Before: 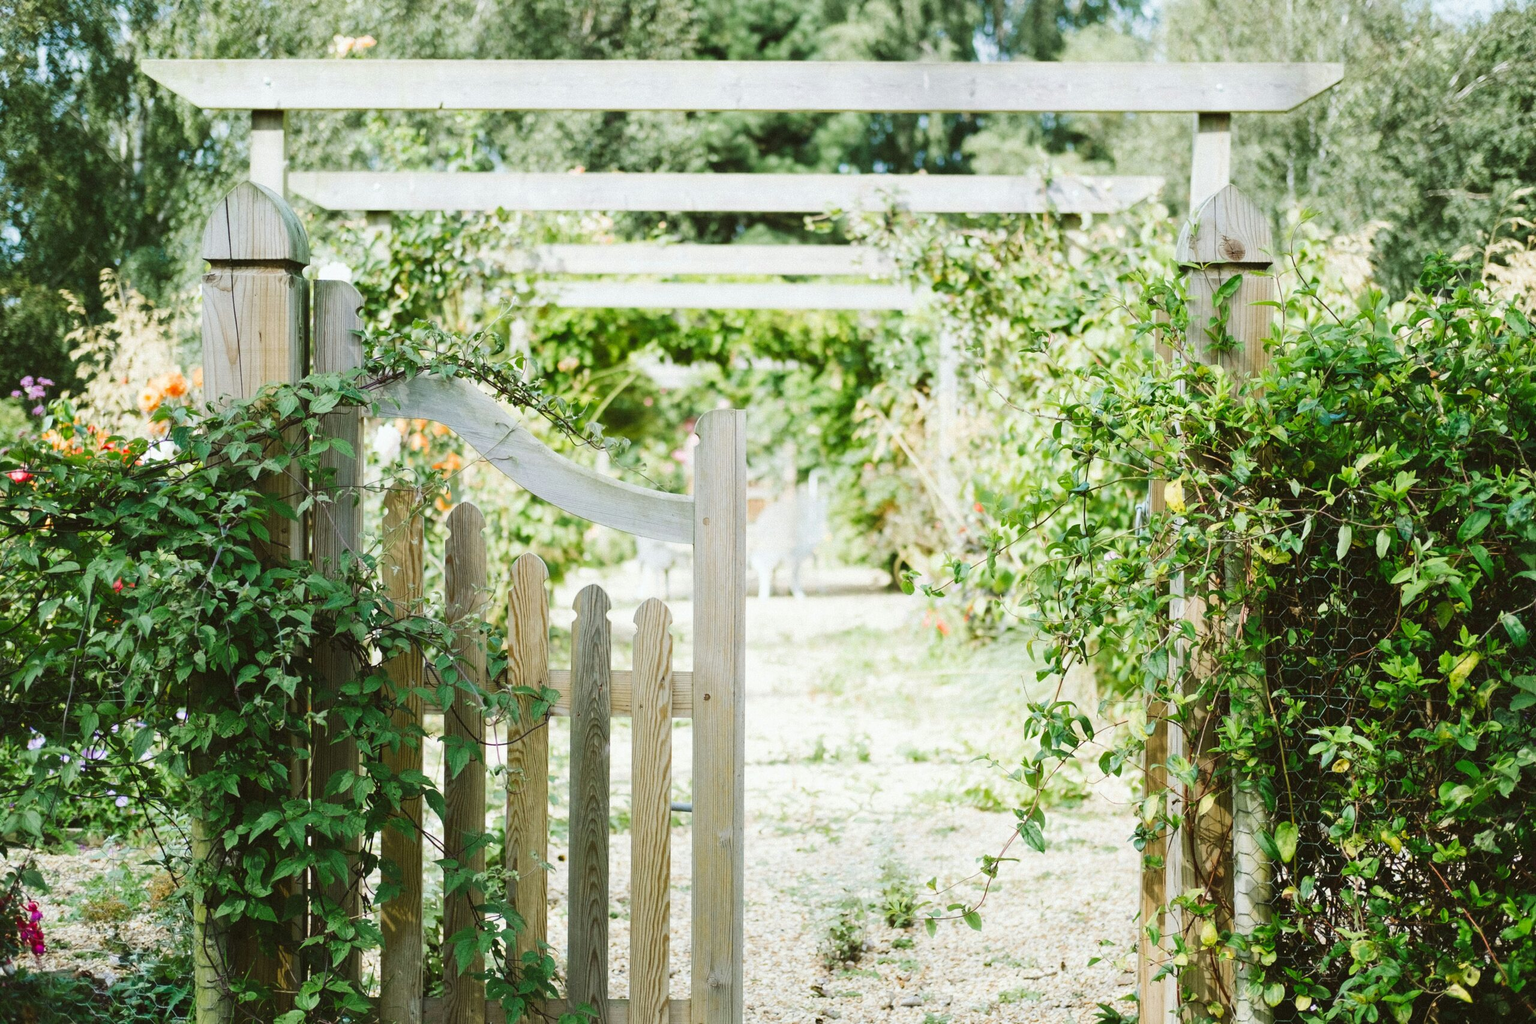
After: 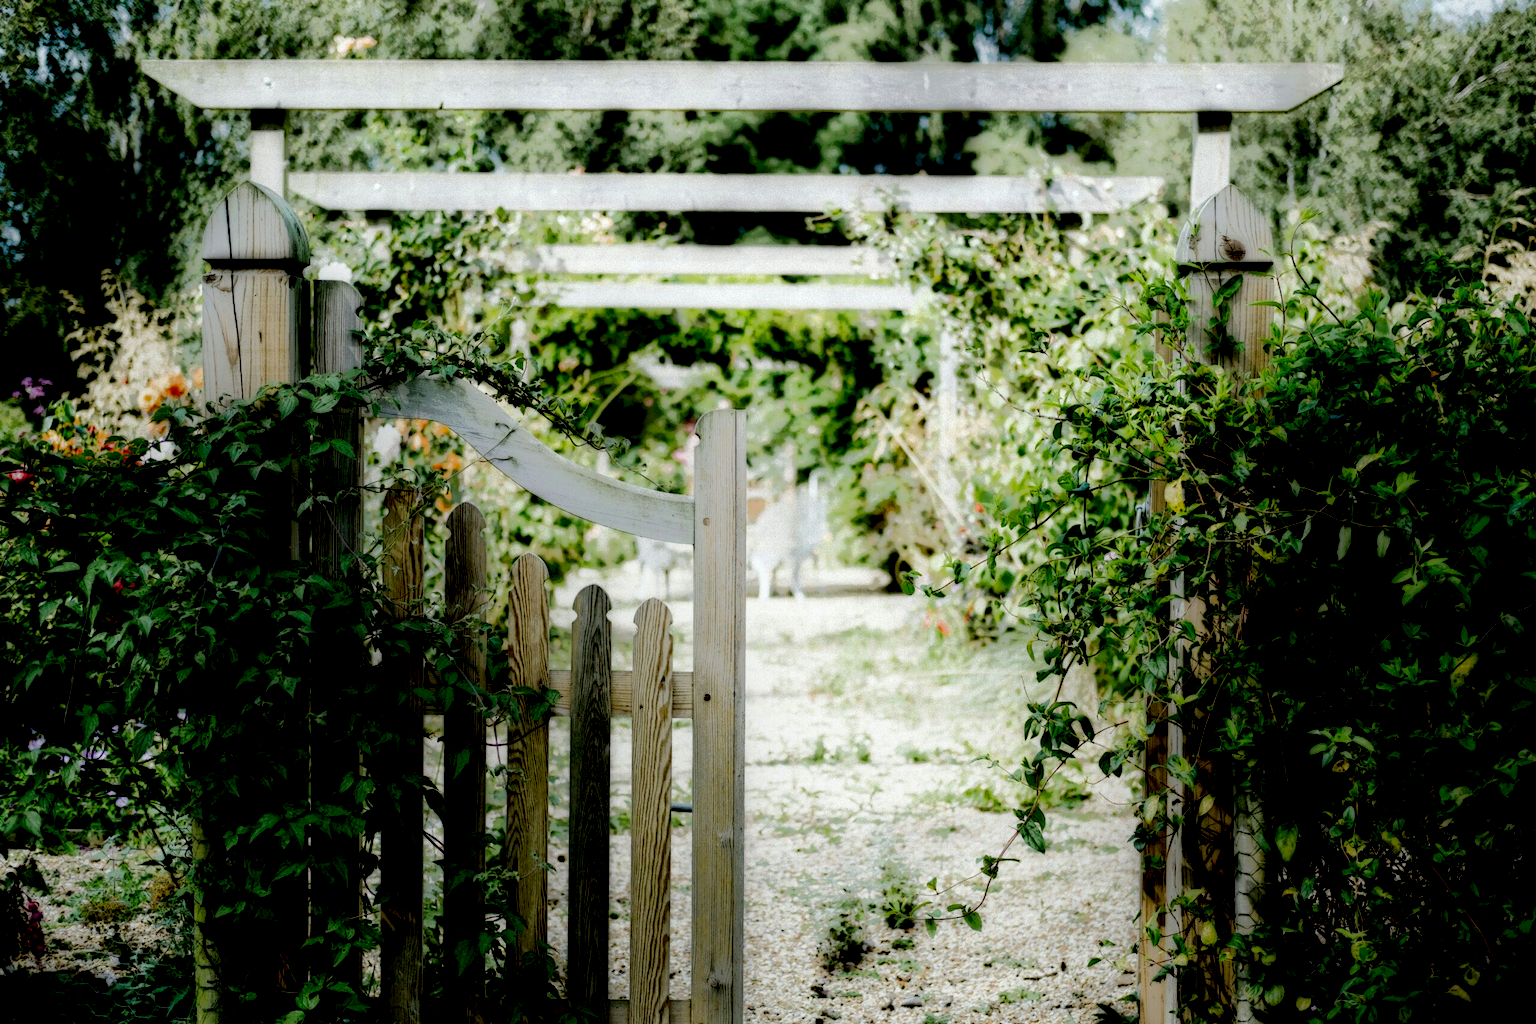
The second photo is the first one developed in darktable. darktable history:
contrast brightness saturation: contrast 0.145, brightness 0.049
local contrast: highlights 3%, shadows 241%, detail 164%, midtone range 0.007
exposure: black level correction 0.024, exposure 0.18 EV, compensate highlight preservation false
